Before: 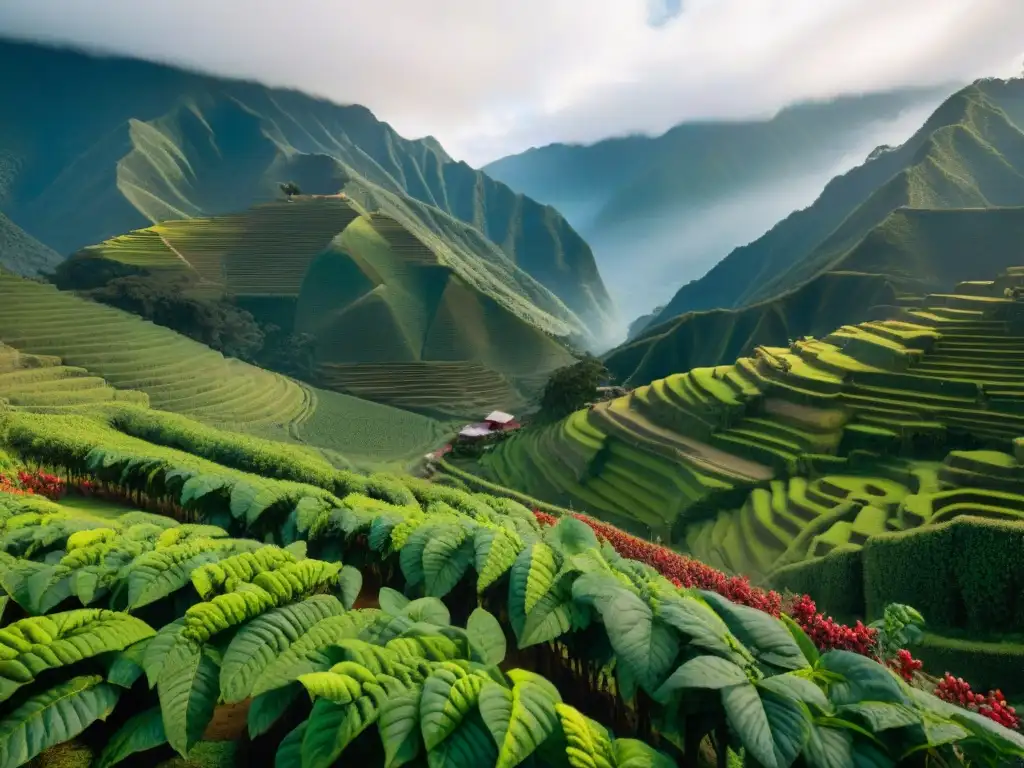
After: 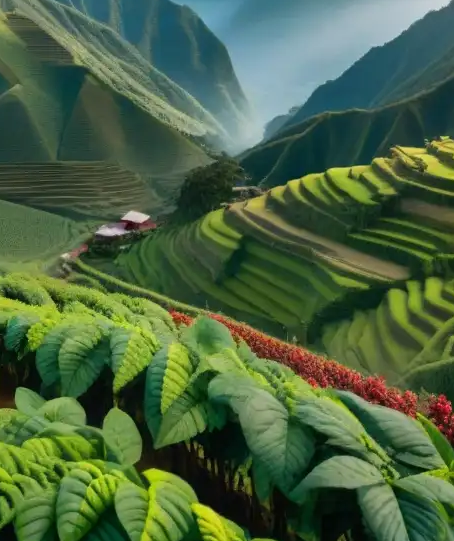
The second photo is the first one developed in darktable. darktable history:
crop: left 35.555%, top 26.108%, right 20.053%, bottom 3.423%
